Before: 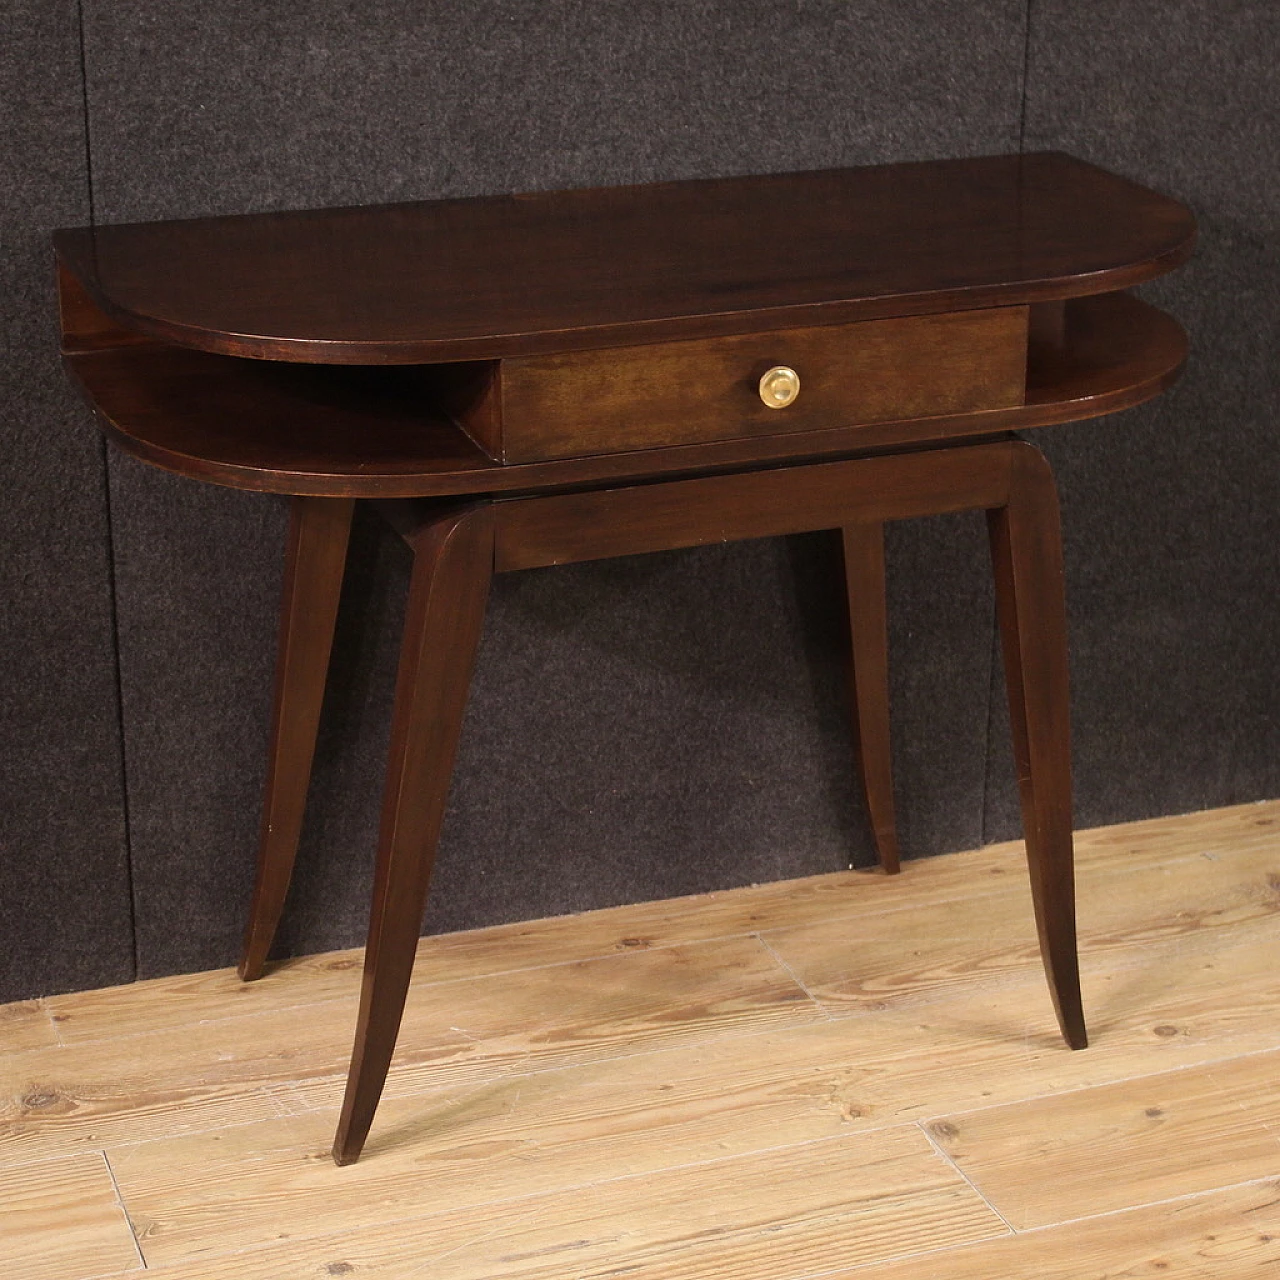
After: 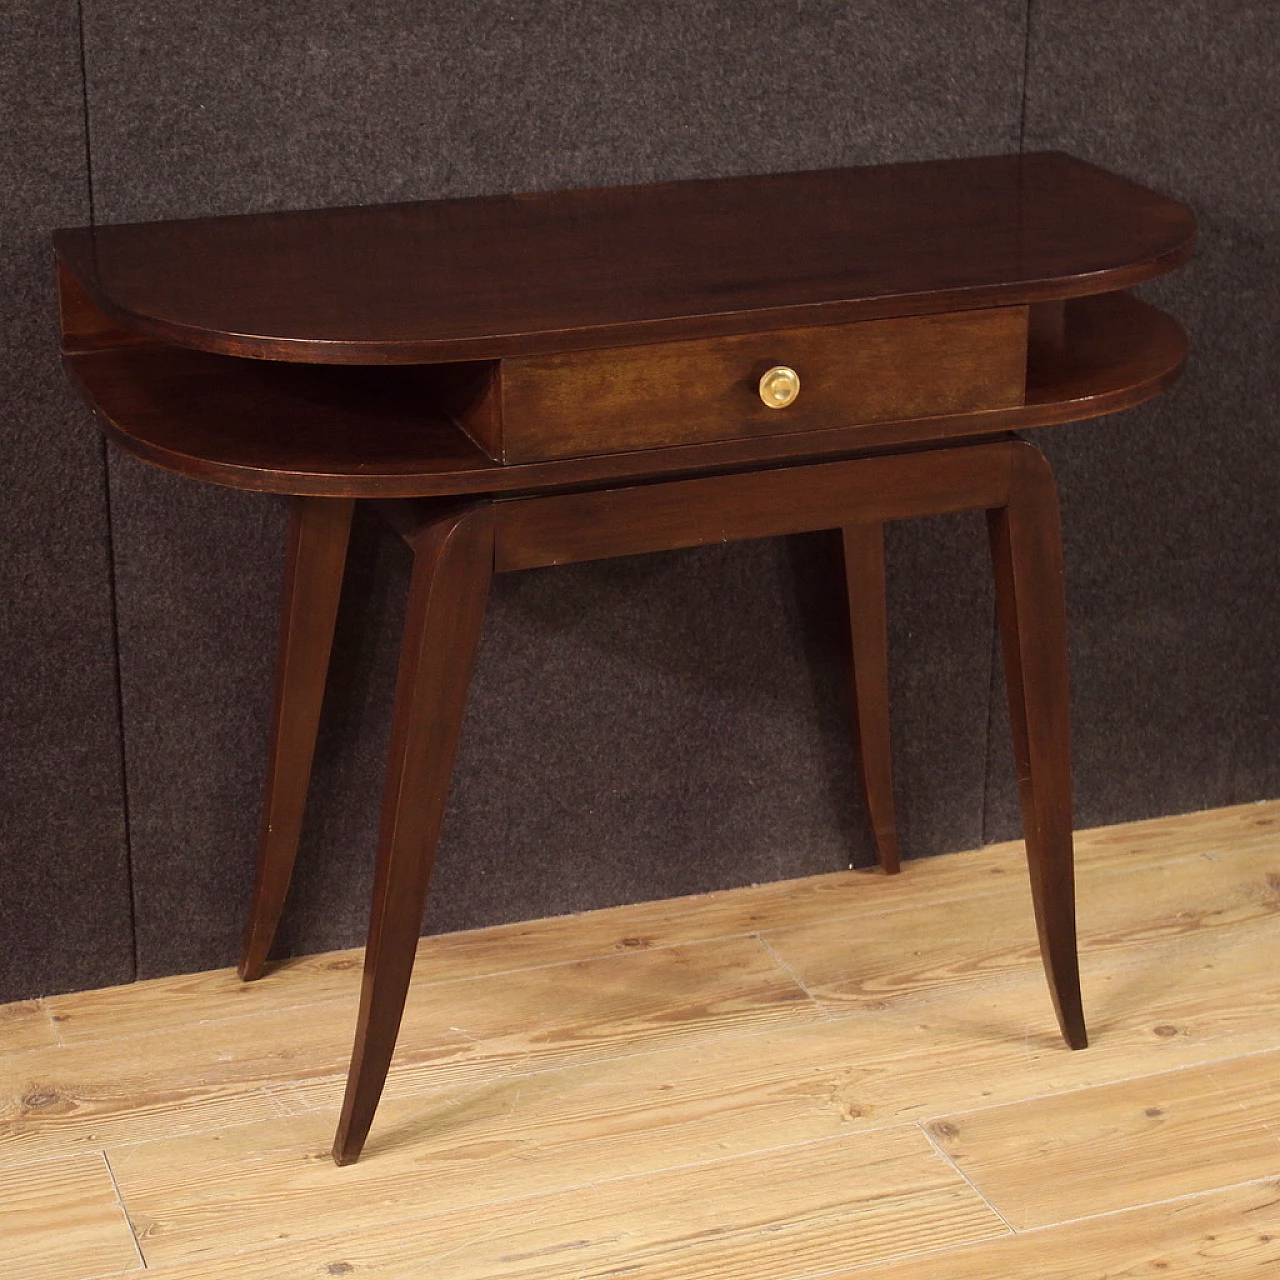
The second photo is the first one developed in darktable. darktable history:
color correction: highlights a* -1.1, highlights b* 4.59, shadows a* 3.55
